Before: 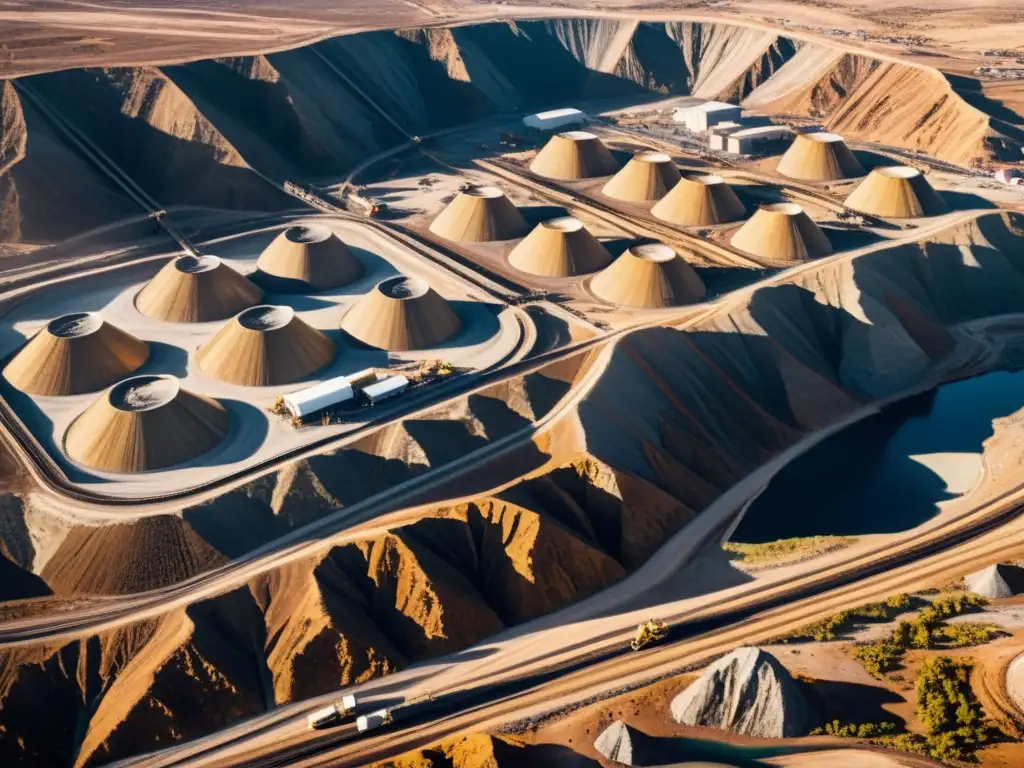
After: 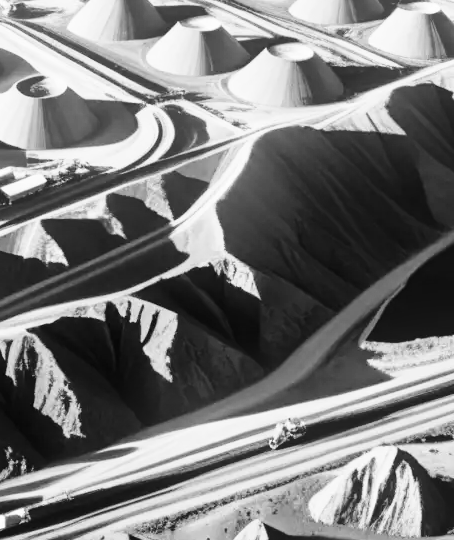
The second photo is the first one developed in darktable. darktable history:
crop: left 35.432%, top 26.233%, right 20.145%, bottom 3.432%
bloom: size 9%, threshold 100%, strength 7%
monochrome: a 32, b 64, size 2.3, highlights 1
base curve: curves: ch0 [(0, 0) (0.028, 0.03) (0.121, 0.232) (0.46, 0.748) (0.859, 0.968) (1, 1)], preserve colors none
